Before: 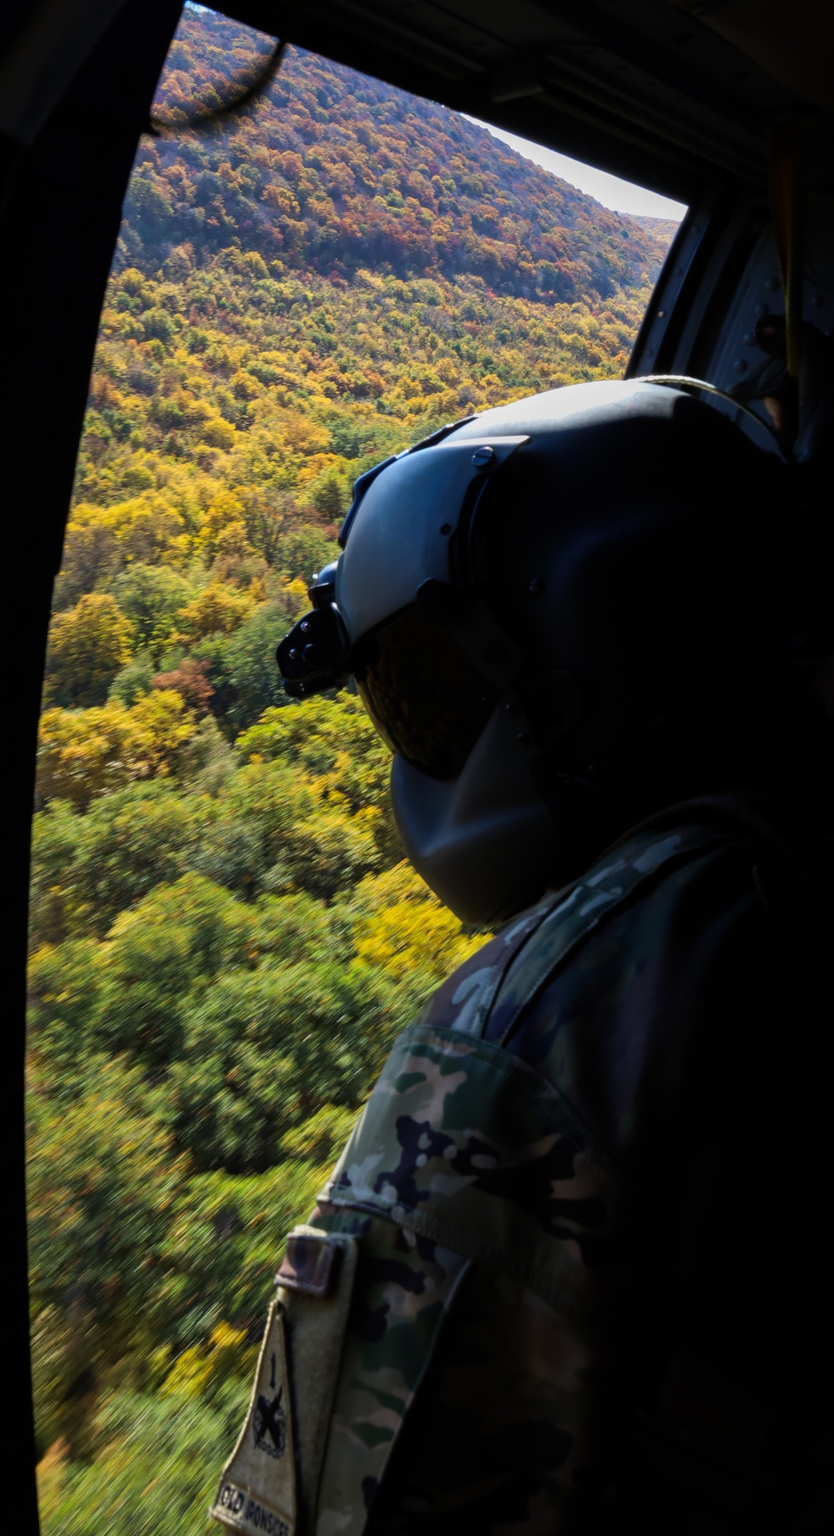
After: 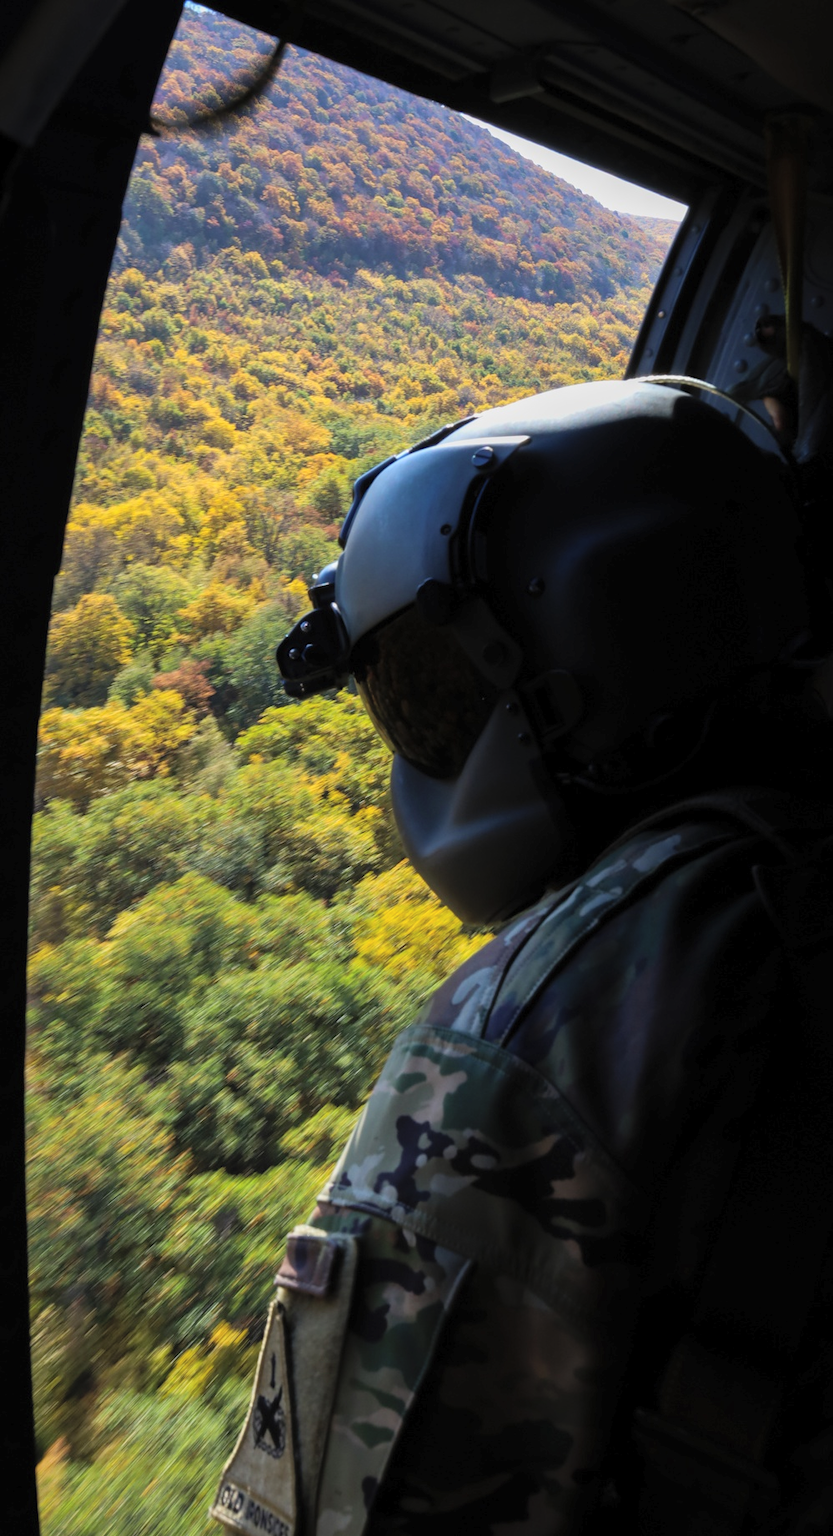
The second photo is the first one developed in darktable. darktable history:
contrast brightness saturation: brightness 0.153
exposure: compensate exposure bias true, compensate highlight preservation false
